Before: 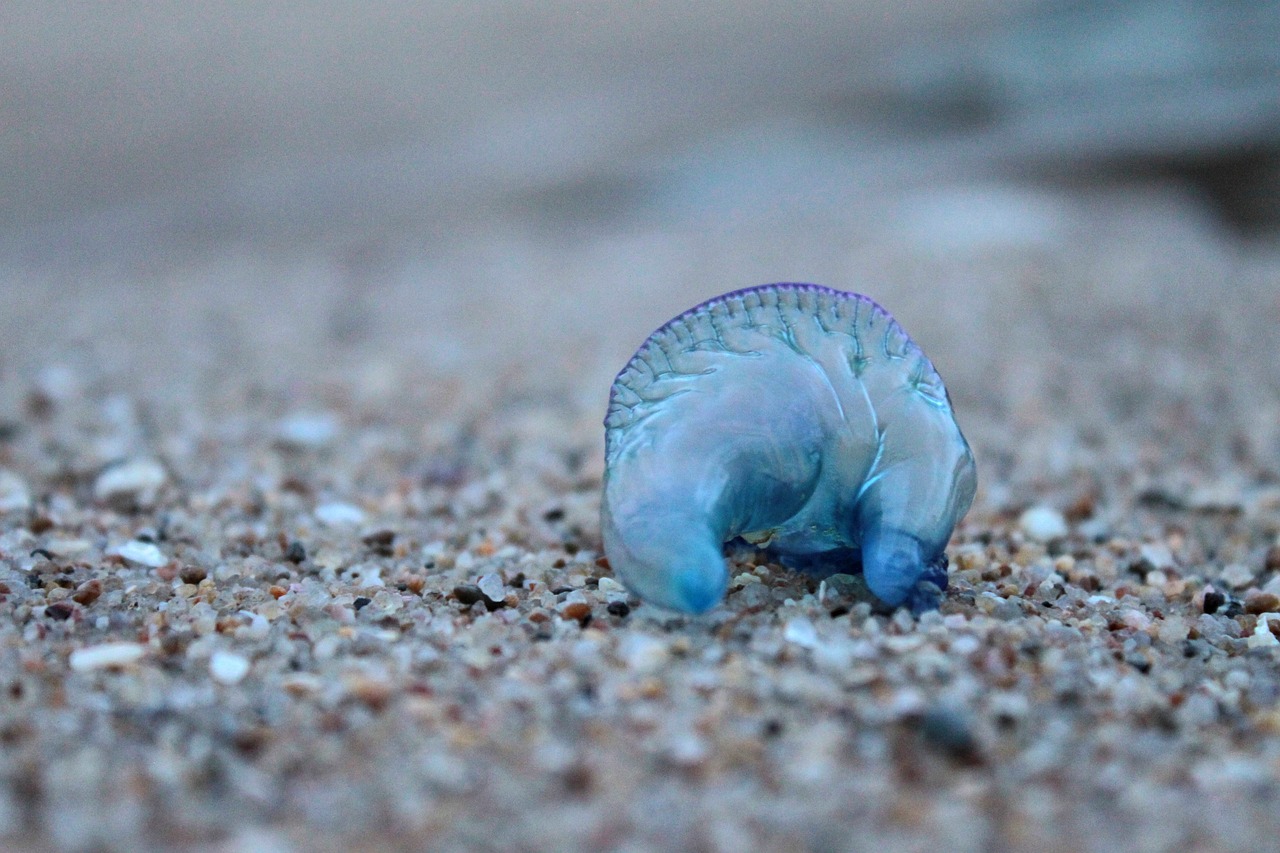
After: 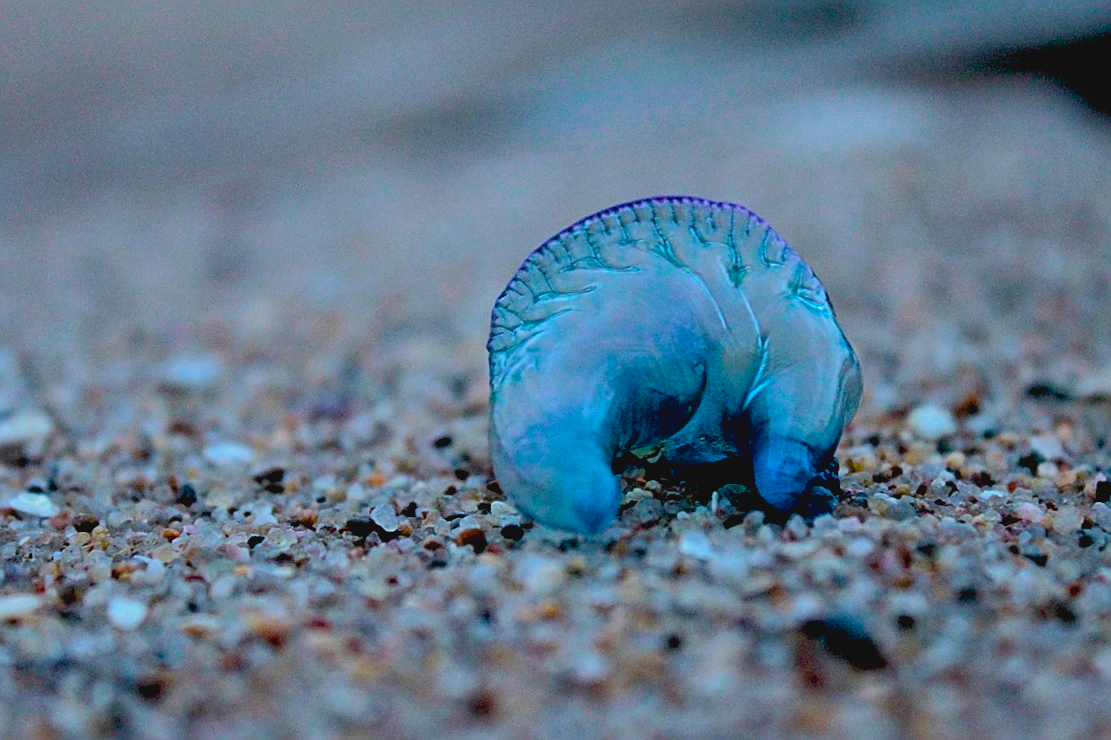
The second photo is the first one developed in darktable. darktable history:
color balance rgb: perceptual saturation grading › global saturation 48.75%, global vibrance 20%
crop and rotate: angle 3.36°, left 5.657%, top 5.687%
exposure: black level correction 0.044, exposure -0.234 EV, compensate highlight preservation false
sharpen: on, module defaults
contrast brightness saturation: contrast -0.096, saturation -0.084
